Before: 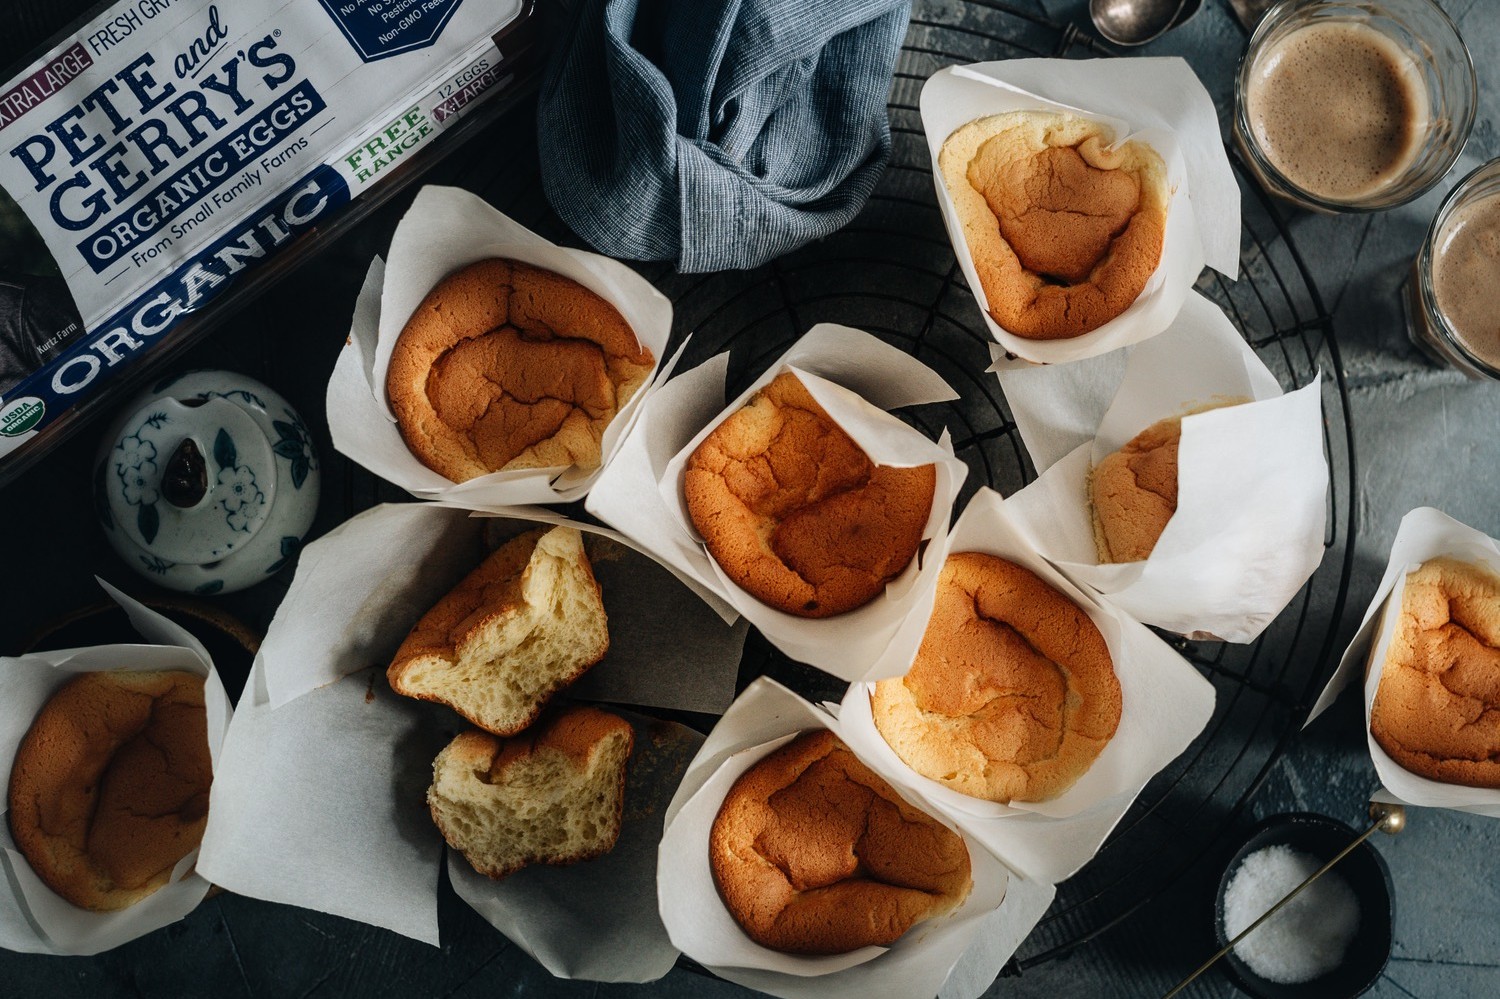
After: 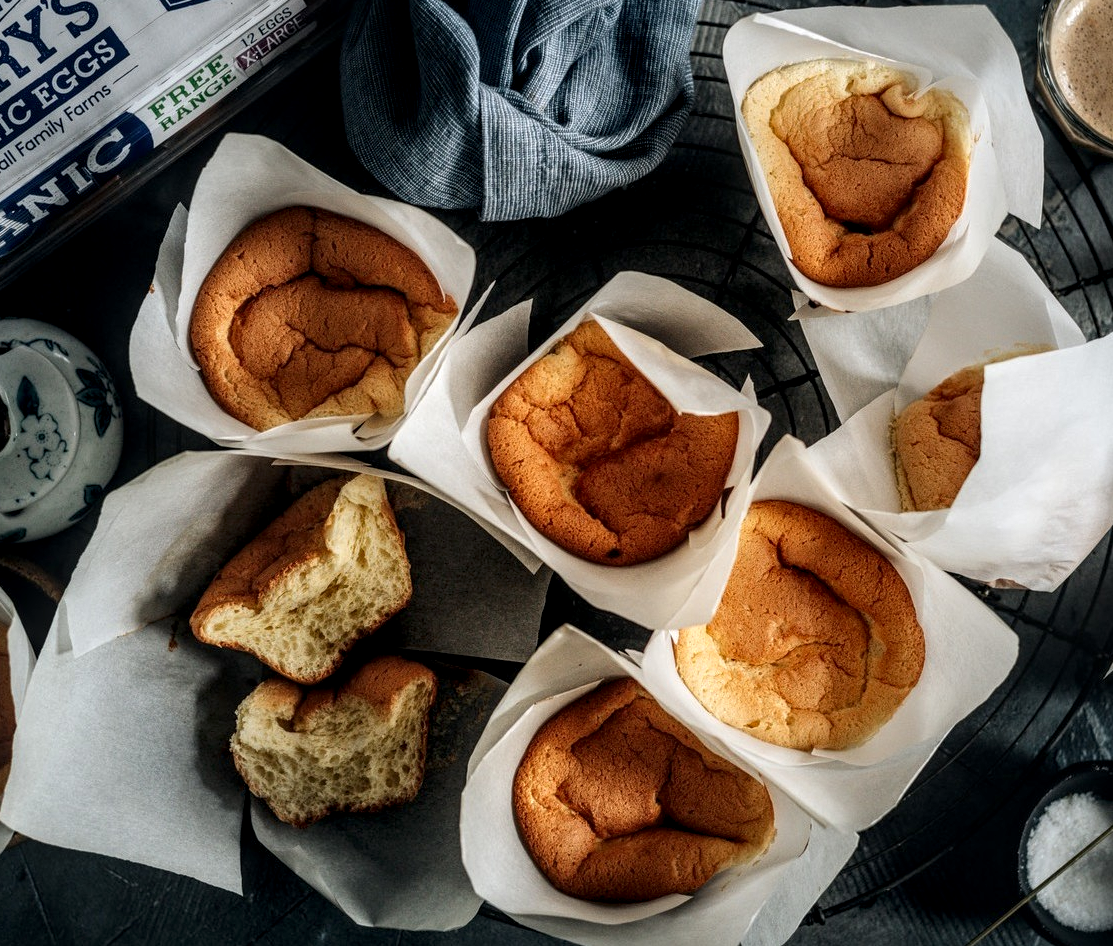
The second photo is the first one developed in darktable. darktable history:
crop and rotate: left 13.15%, top 5.251%, right 12.609%
local contrast: detail 150%
